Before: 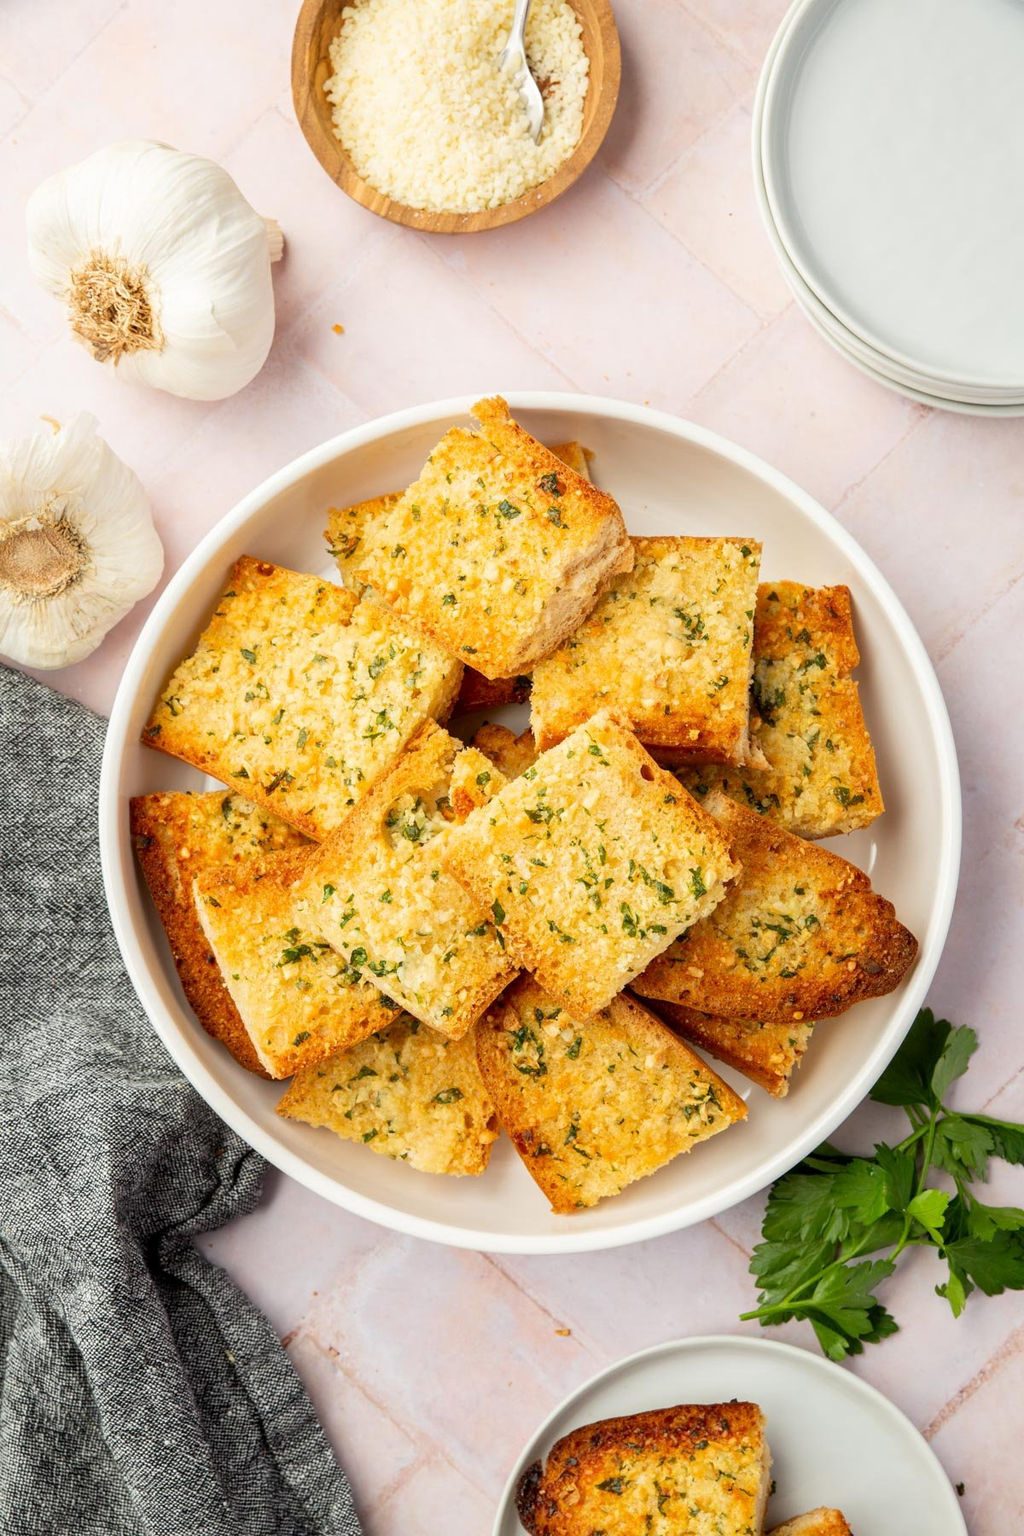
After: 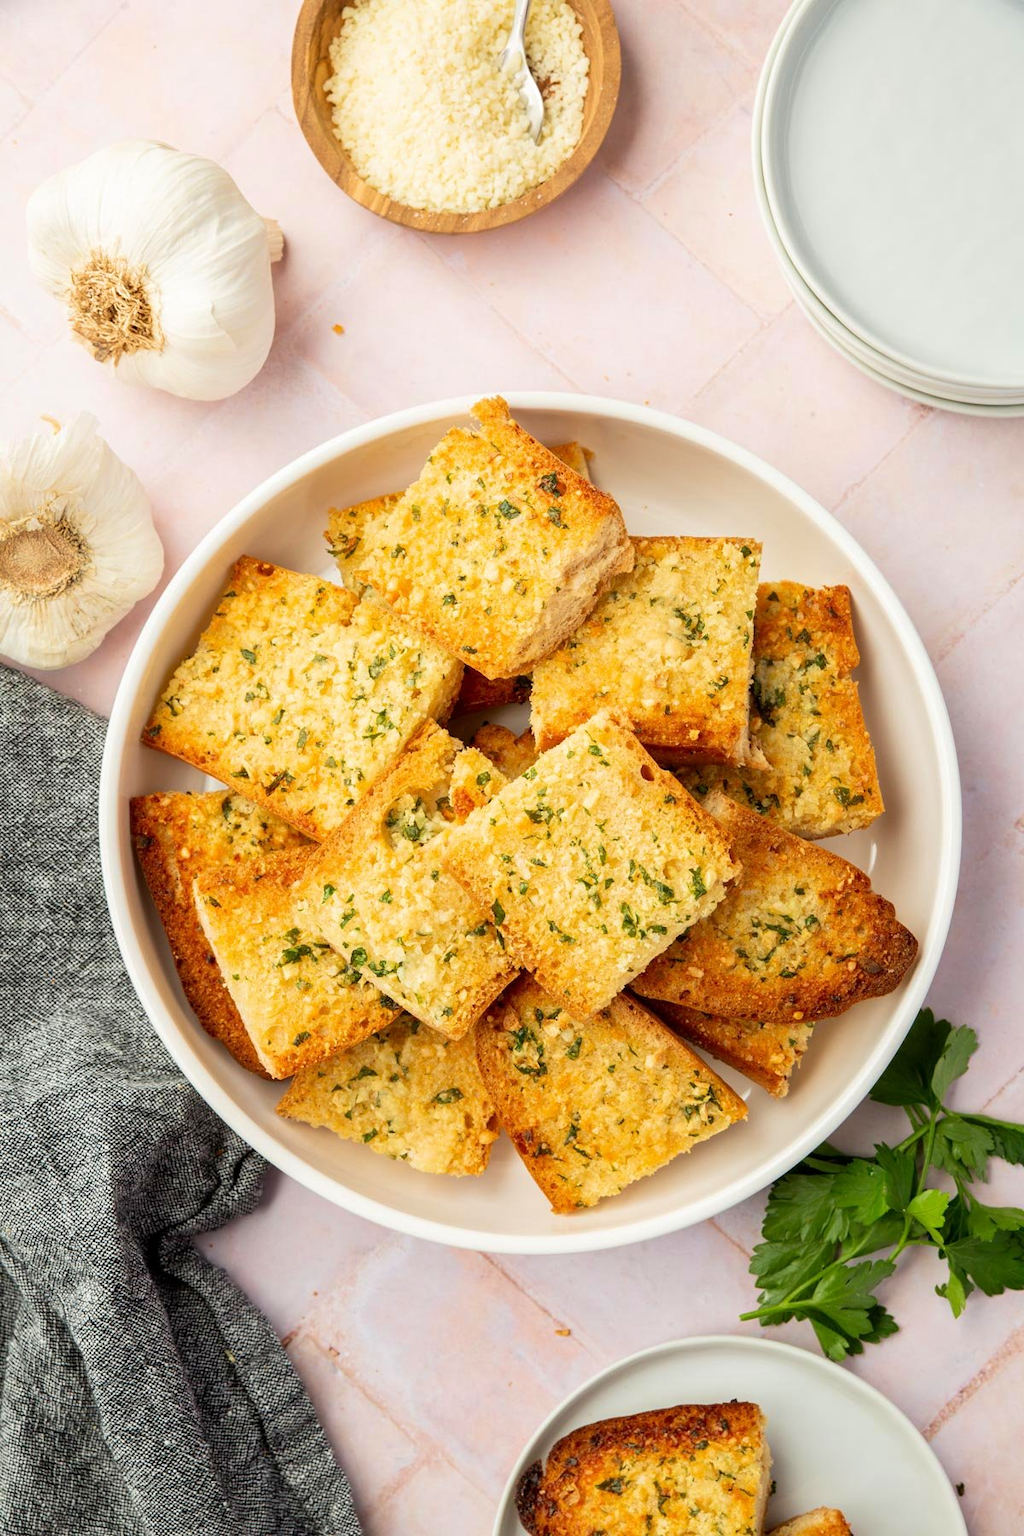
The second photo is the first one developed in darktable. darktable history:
velvia: strength 21.88%
